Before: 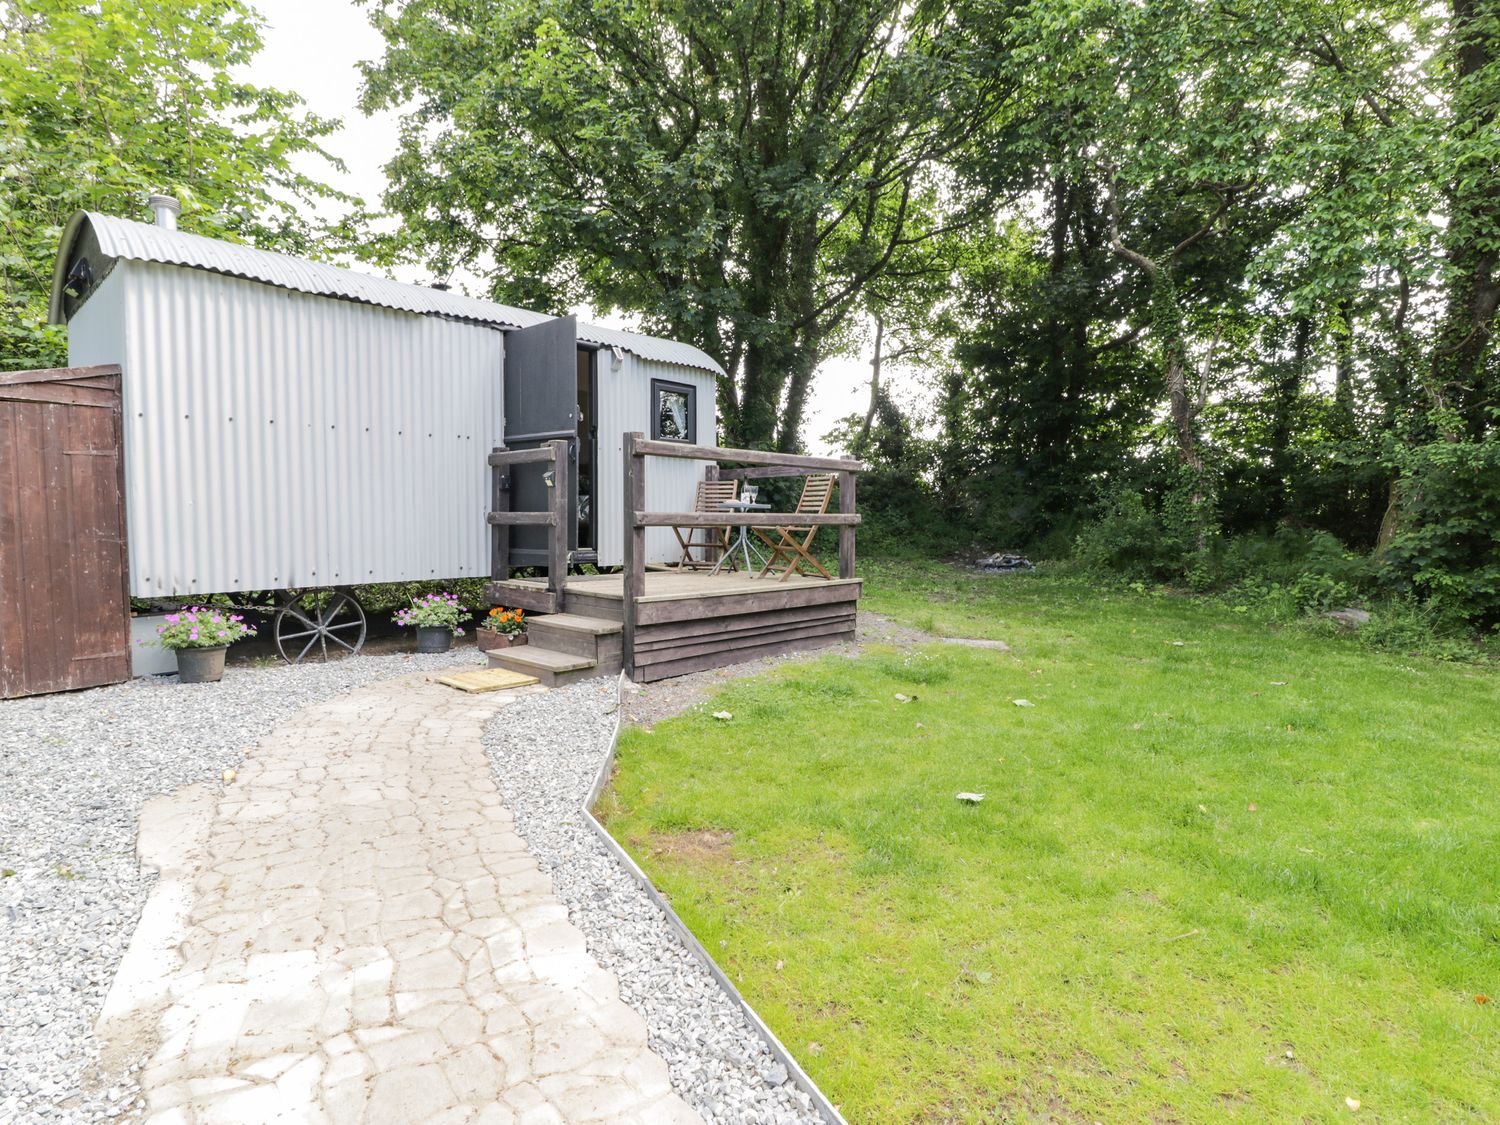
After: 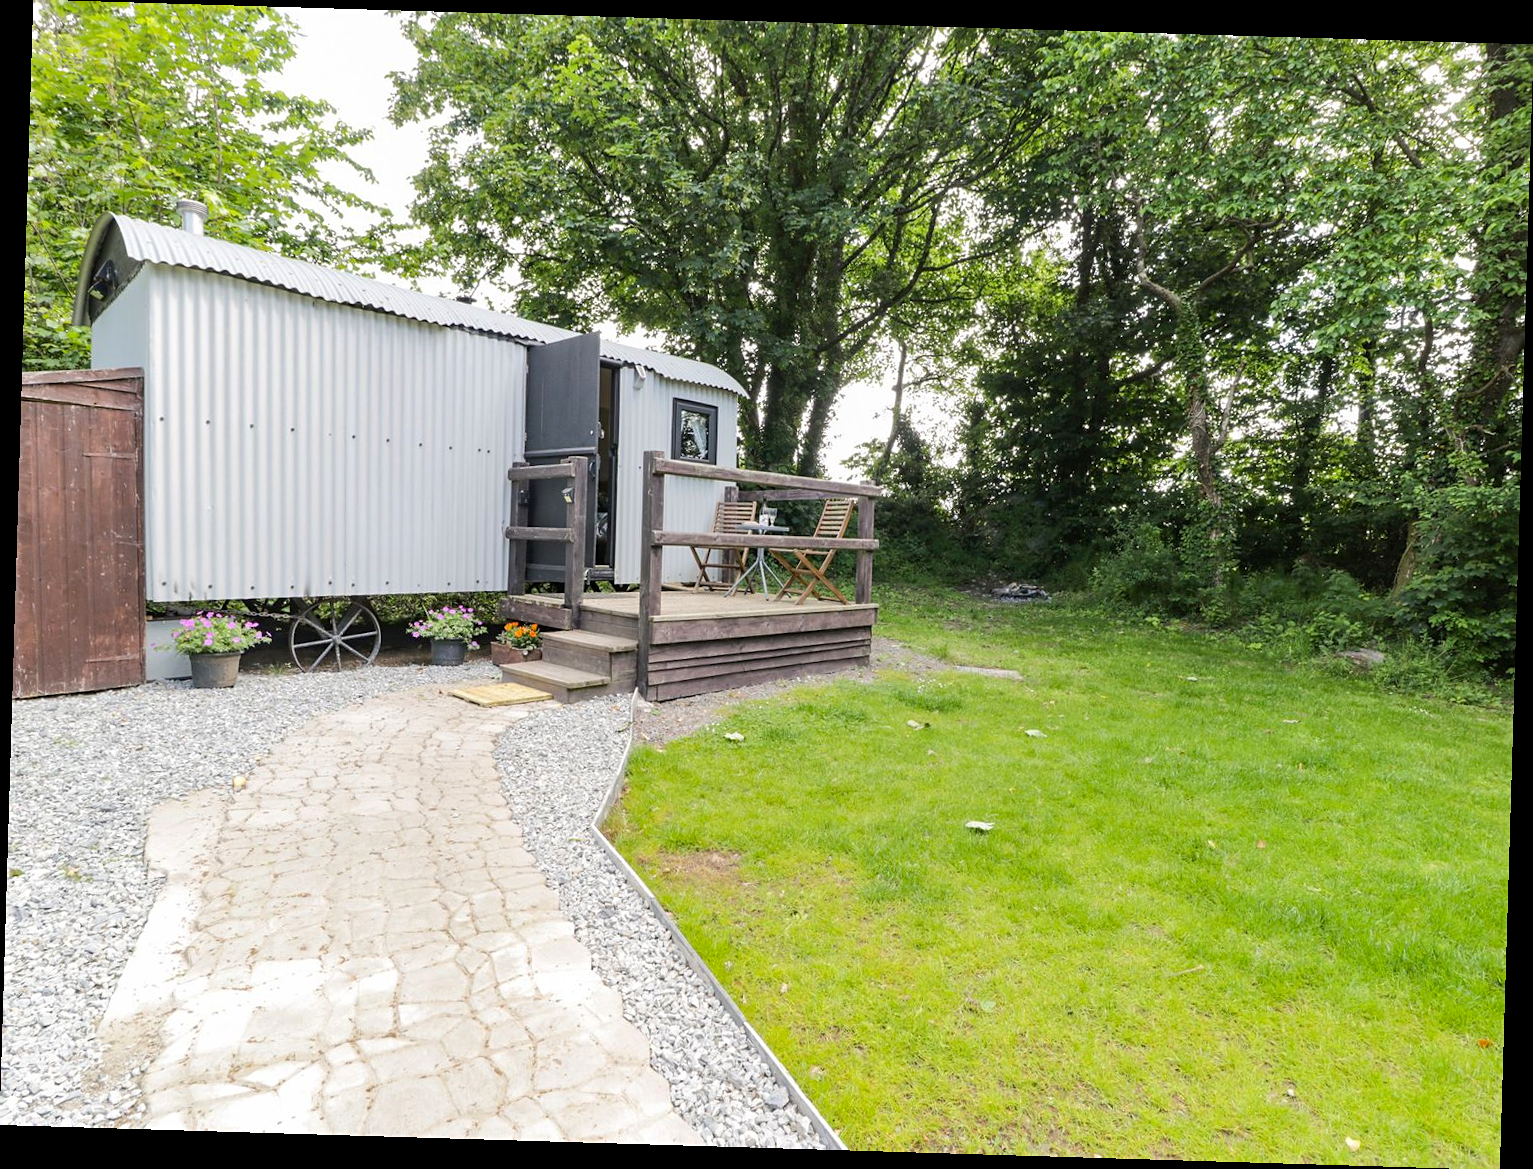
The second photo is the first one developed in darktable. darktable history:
sharpen: amount 0.2
rotate and perspective: rotation 1.72°, automatic cropping off
color balance rgb: perceptual saturation grading › global saturation 10%, global vibrance 10%
